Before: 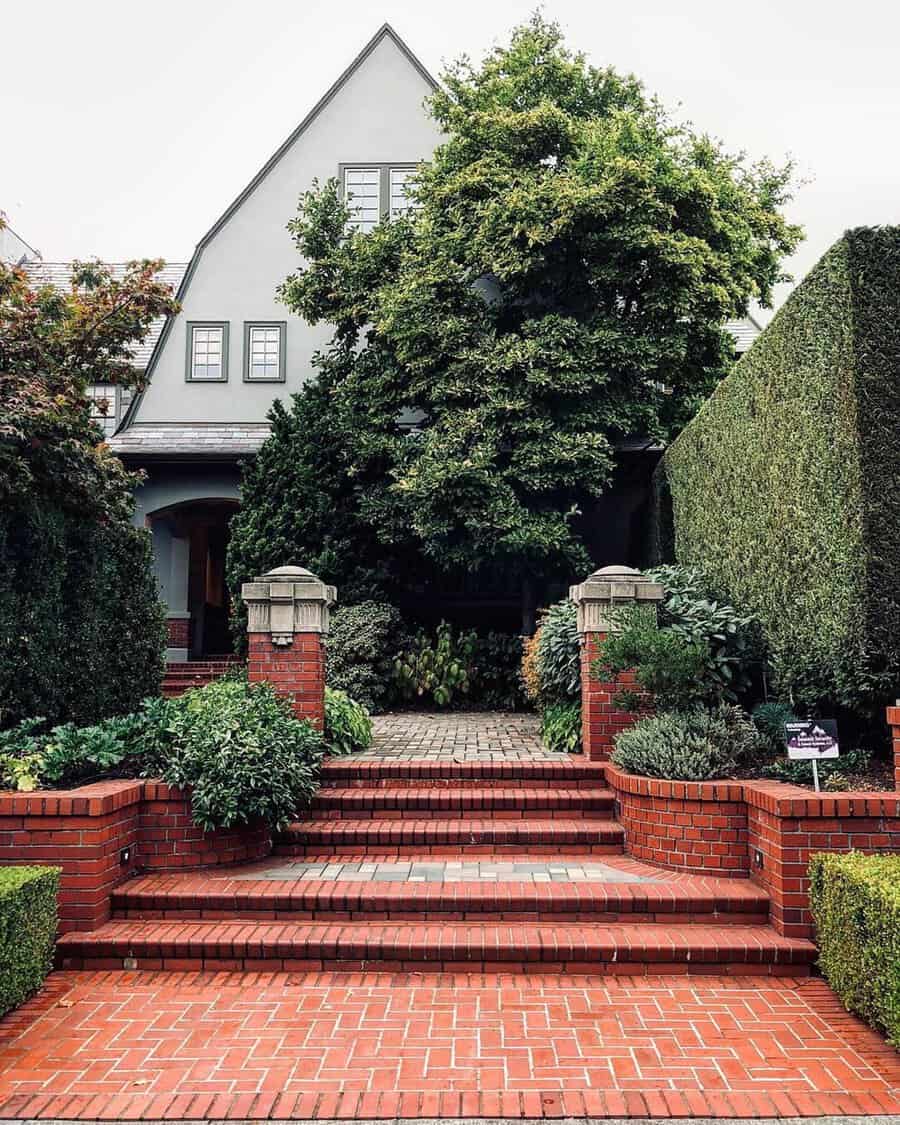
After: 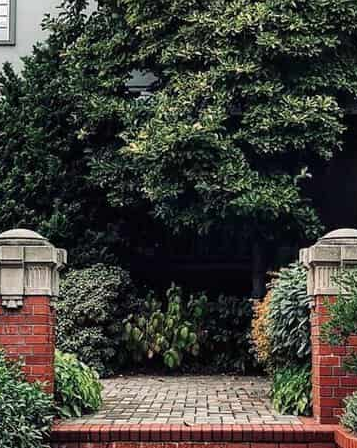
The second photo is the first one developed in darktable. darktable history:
crop: left 30.109%, top 29.966%, right 30.136%, bottom 30.14%
